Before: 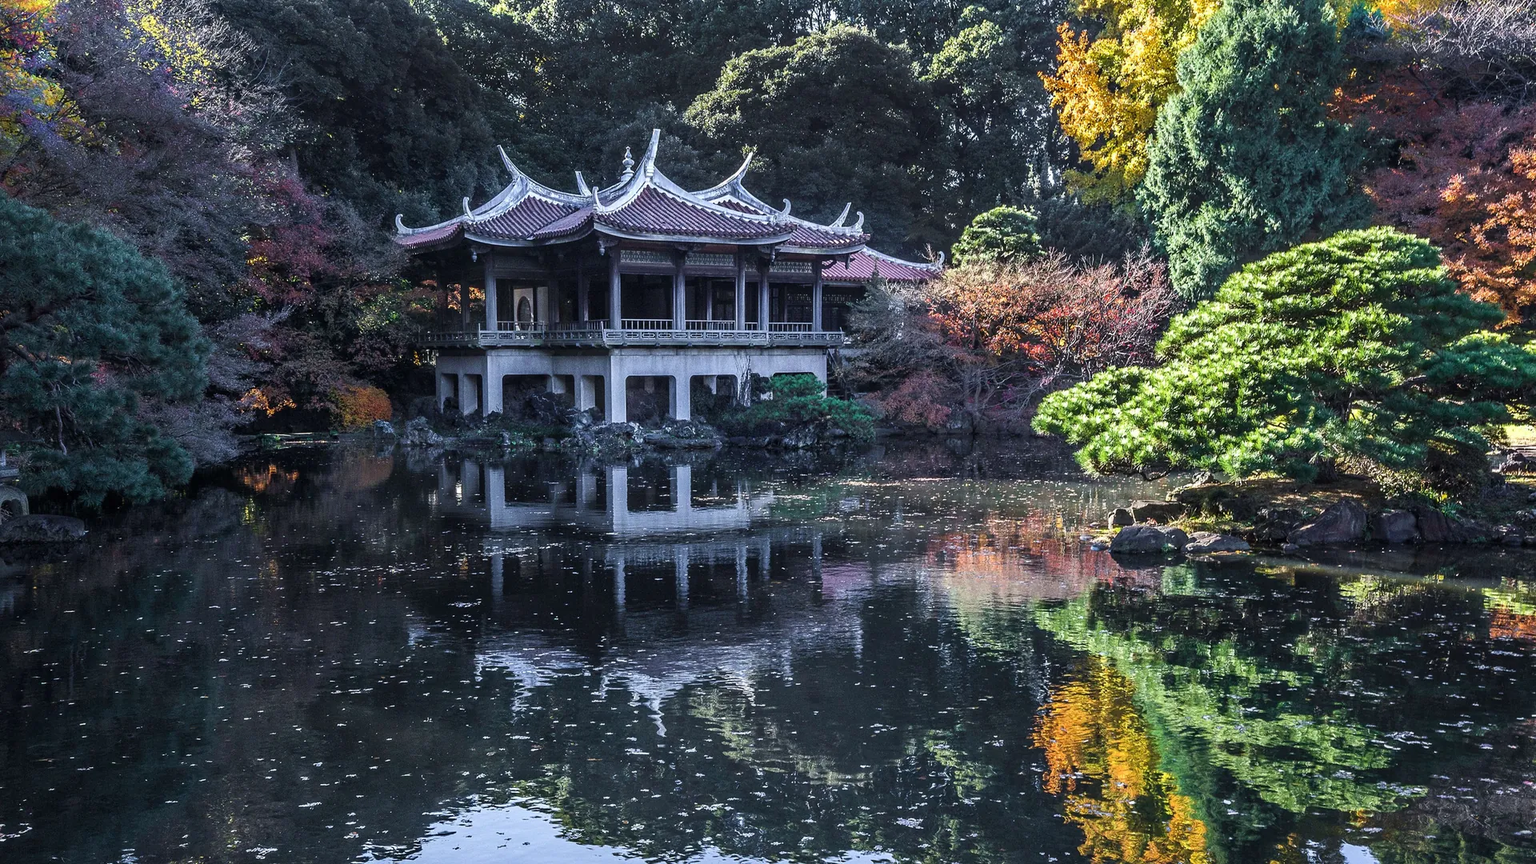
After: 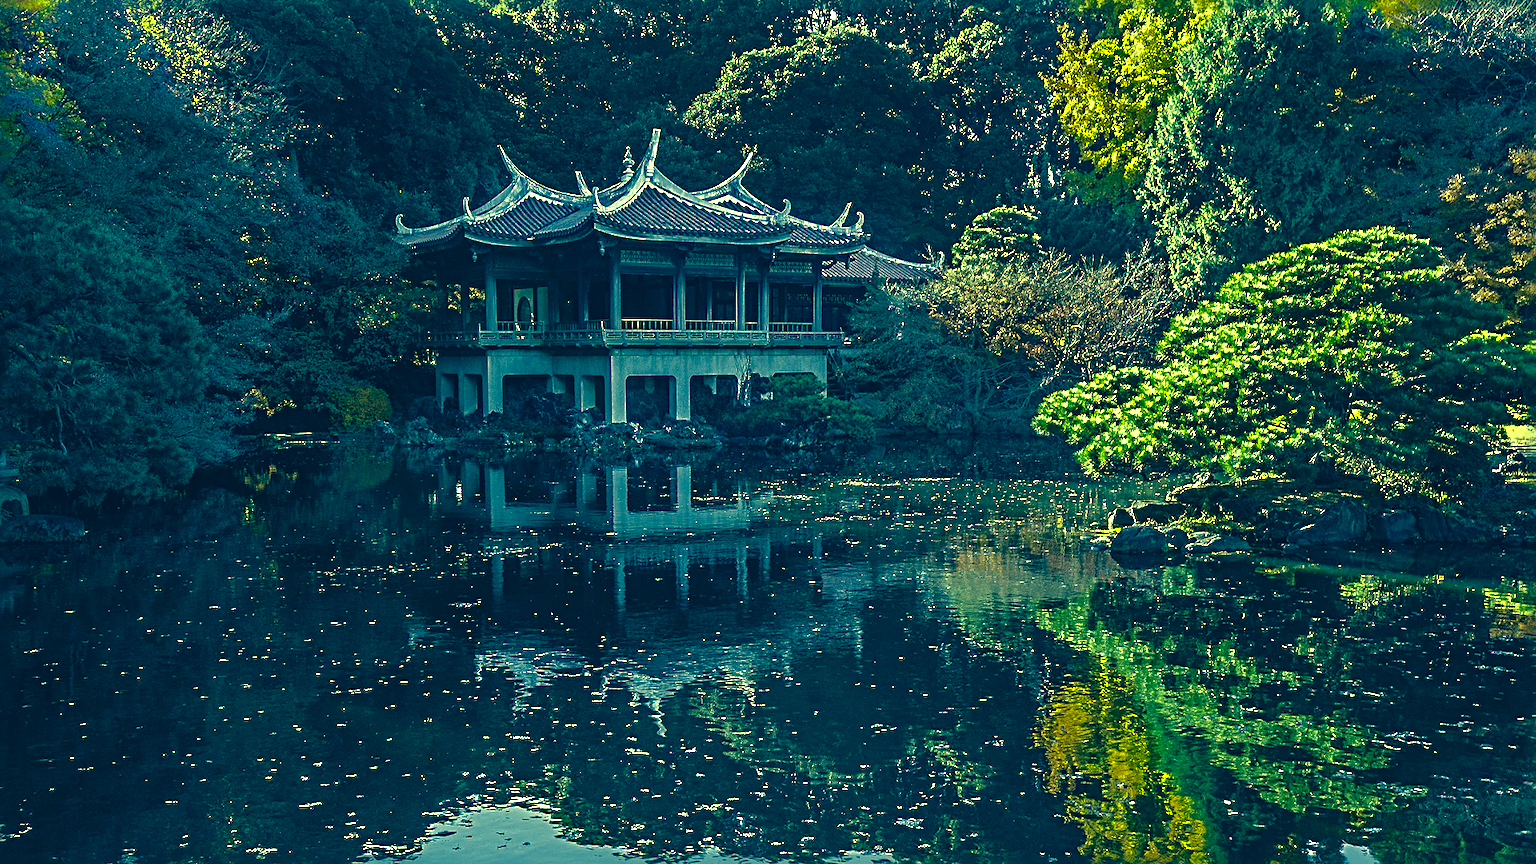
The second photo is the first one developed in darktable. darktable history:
sharpen: radius 4.883
color correction: highlights a* -15.58, highlights b* 40, shadows a* -40, shadows b* -26.18
base curve: curves: ch0 [(0, 0) (0.826, 0.587) (1, 1)]
